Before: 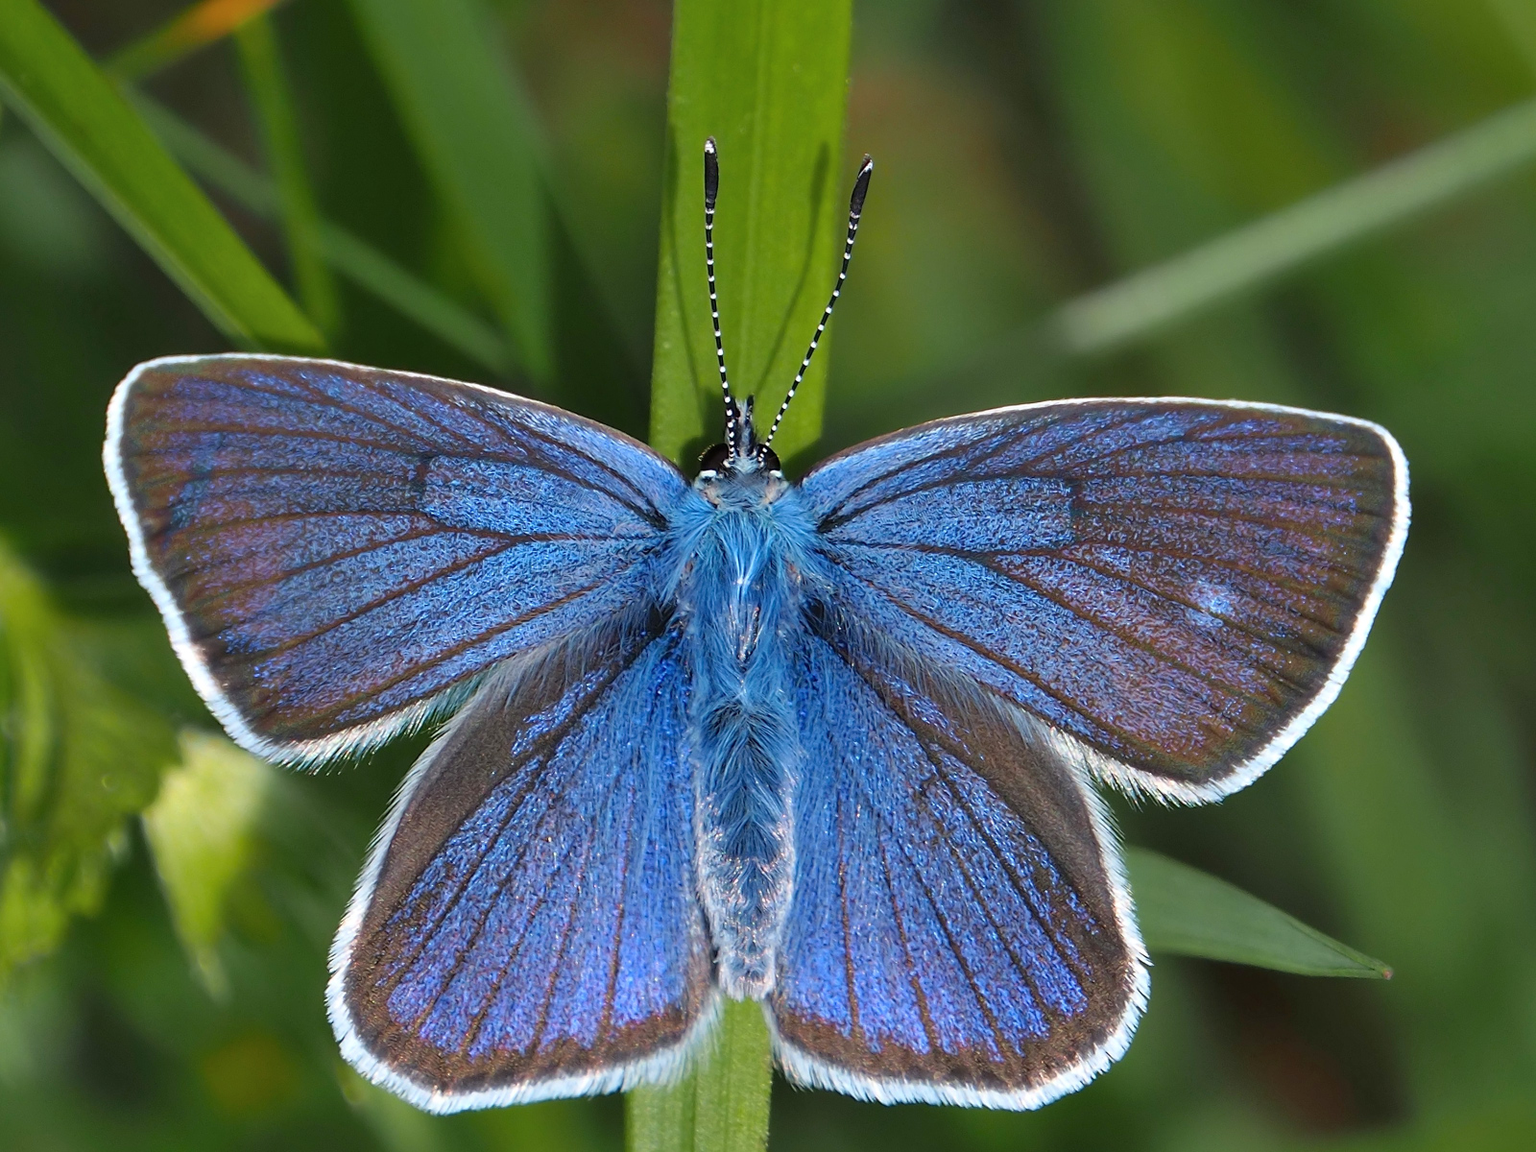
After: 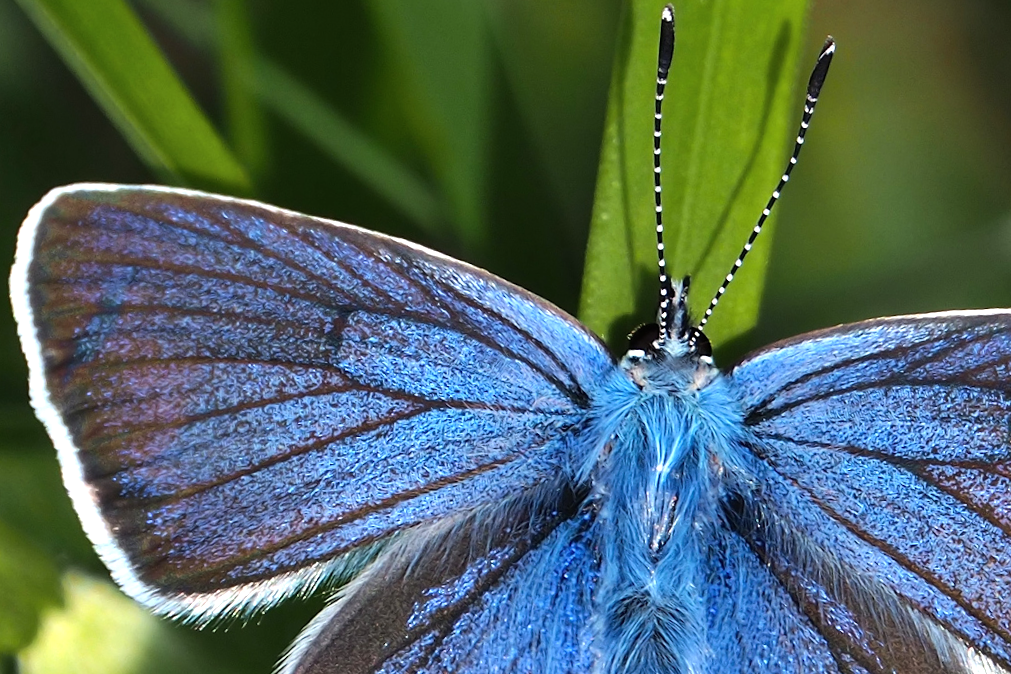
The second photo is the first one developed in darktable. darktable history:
crop and rotate: angle -4.99°, left 2.122%, top 6.945%, right 27.566%, bottom 30.519%
tone equalizer: -8 EV -0.75 EV, -7 EV -0.7 EV, -6 EV -0.6 EV, -5 EV -0.4 EV, -3 EV 0.4 EV, -2 EV 0.6 EV, -1 EV 0.7 EV, +0 EV 0.75 EV, edges refinement/feathering 500, mask exposure compensation -1.57 EV, preserve details no
